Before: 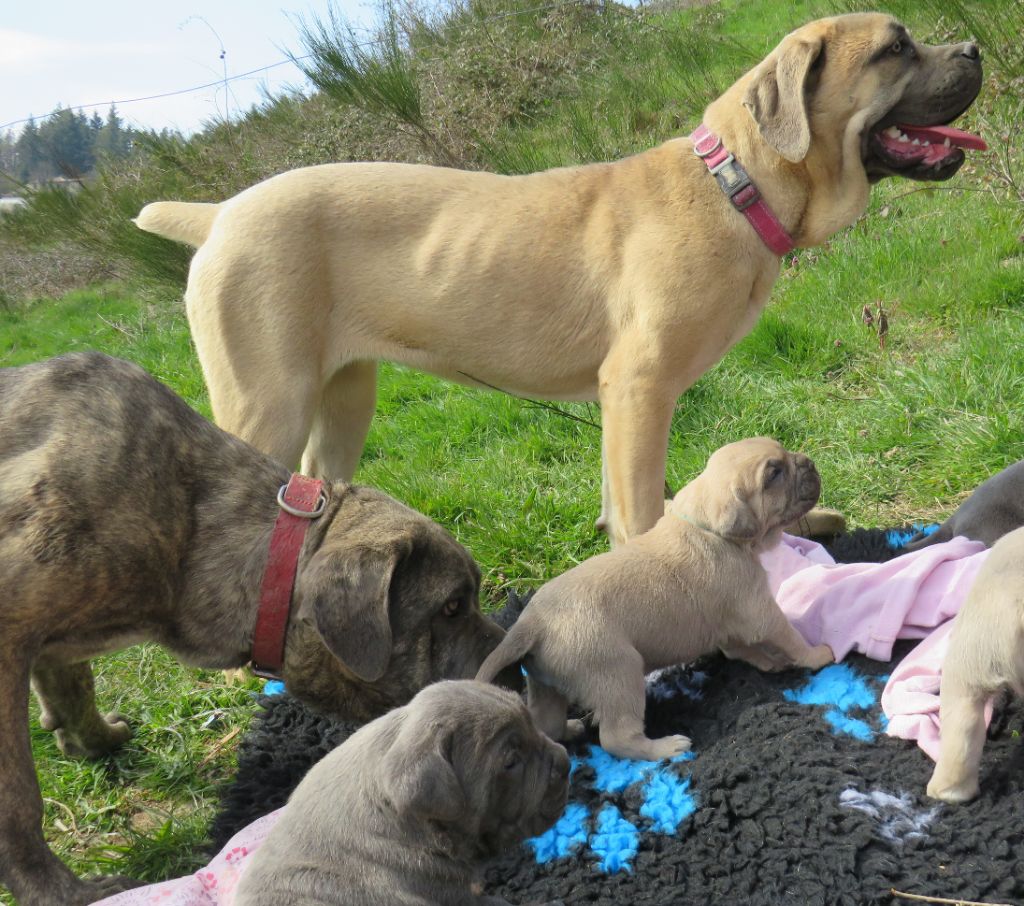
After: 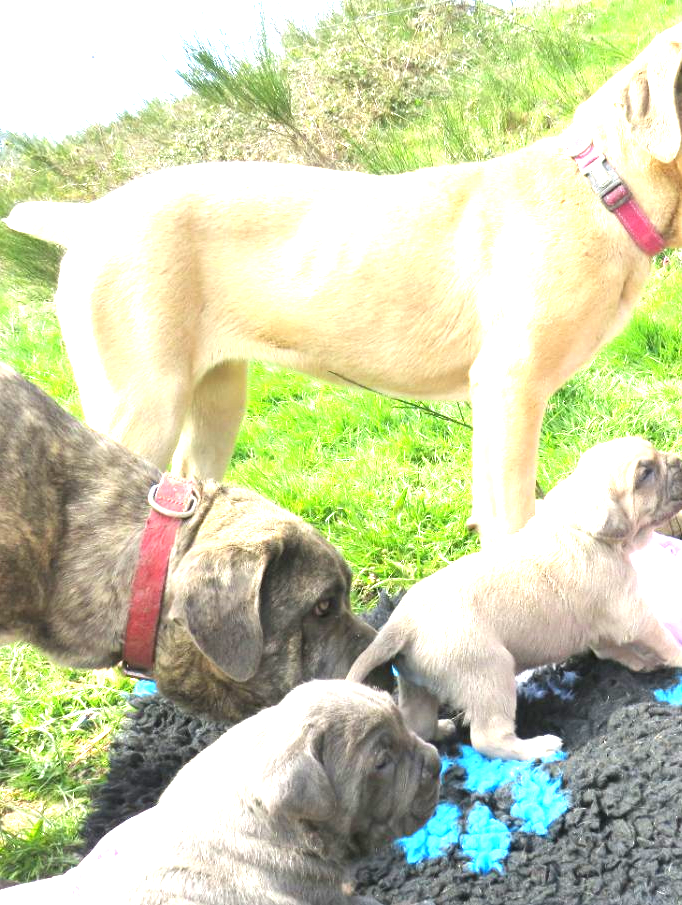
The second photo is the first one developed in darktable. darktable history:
exposure: black level correction 0, exposure 2.088 EV, compensate exposure bias true, compensate highlight preservation false
crop and rotate: left 12.673%, right 20.66%
